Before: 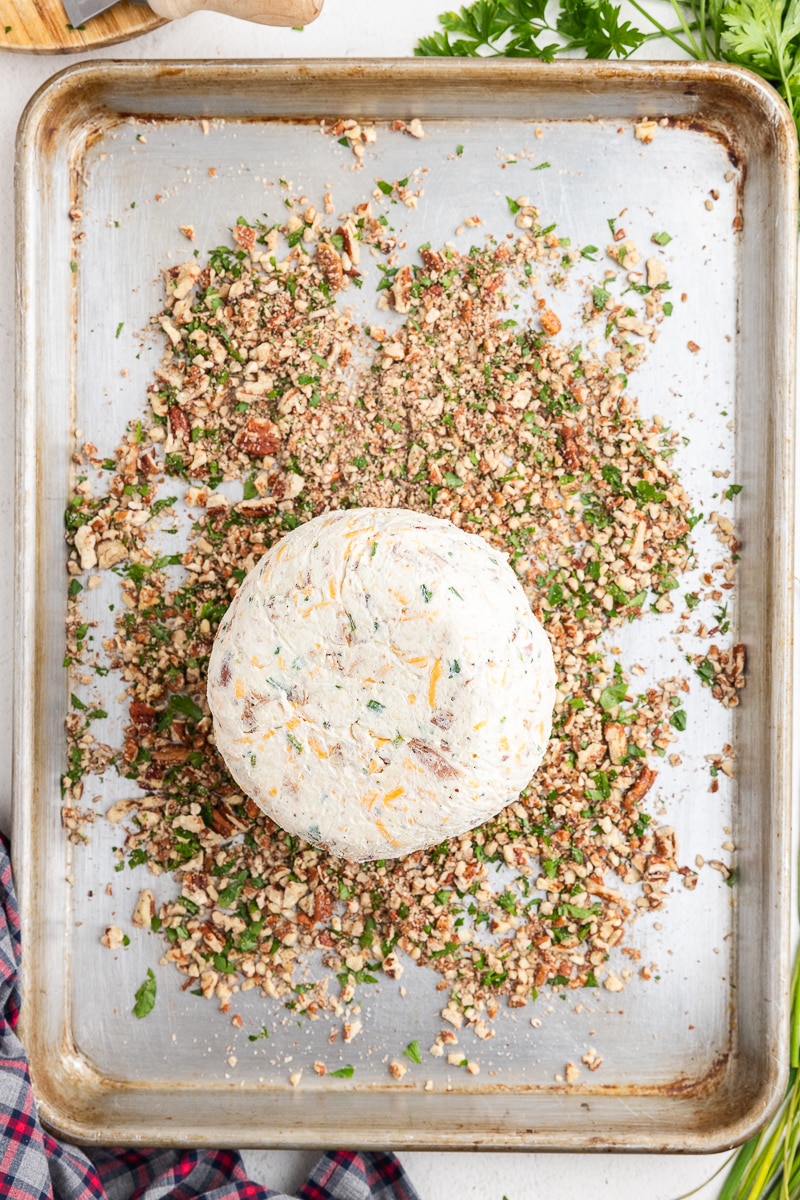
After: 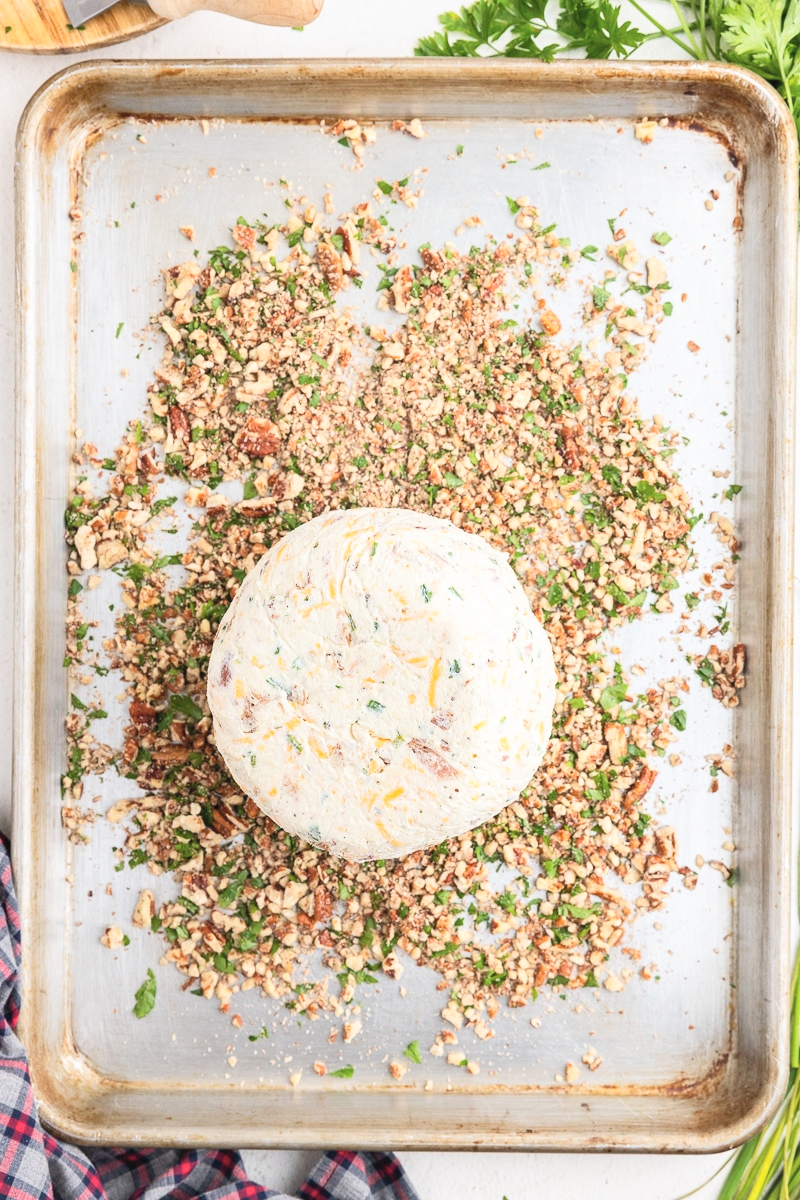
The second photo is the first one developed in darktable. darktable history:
contrast brightness saturation: contrast 0.14, brightness 0.21
tone equalizer: on, module defaults
